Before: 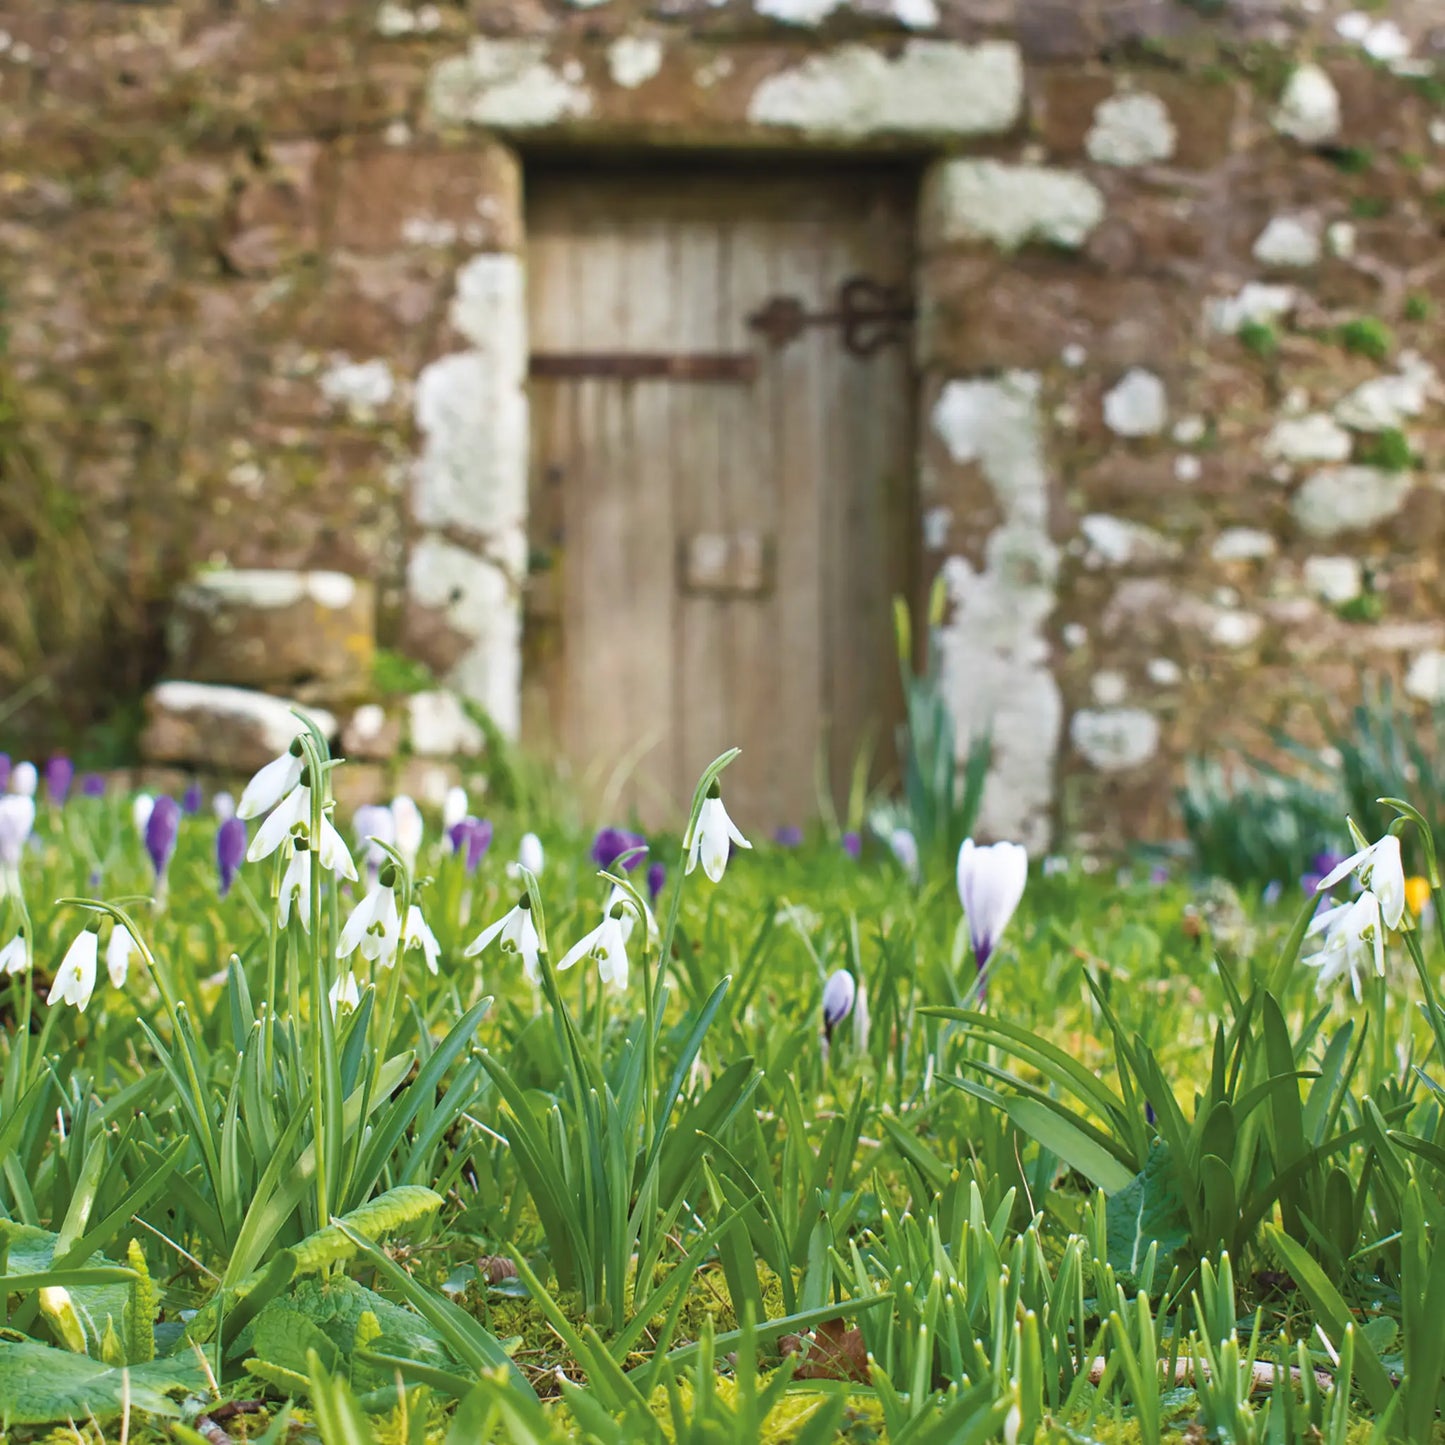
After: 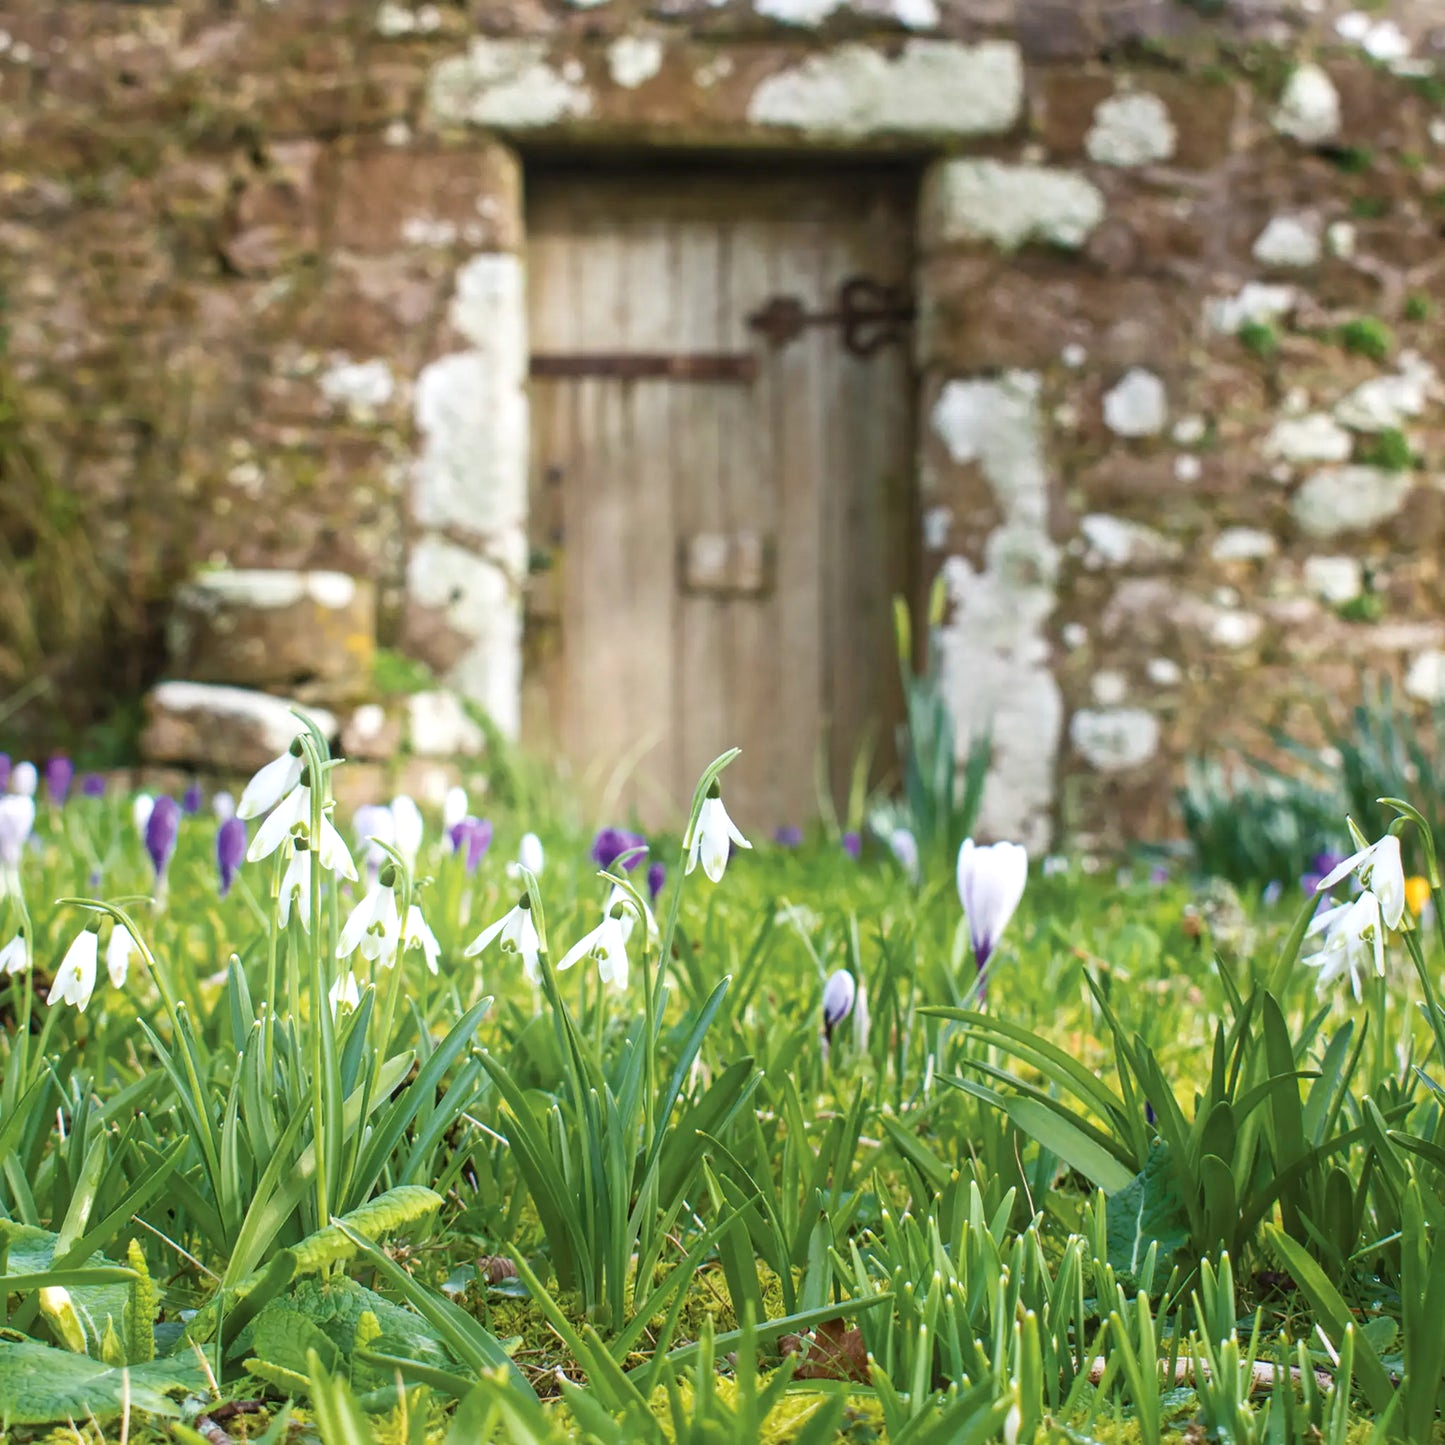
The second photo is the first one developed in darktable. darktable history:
shadows and highlights: shadows -54.3, highlights 86.09, soften with gaussian
local contrast: on, module defaults
